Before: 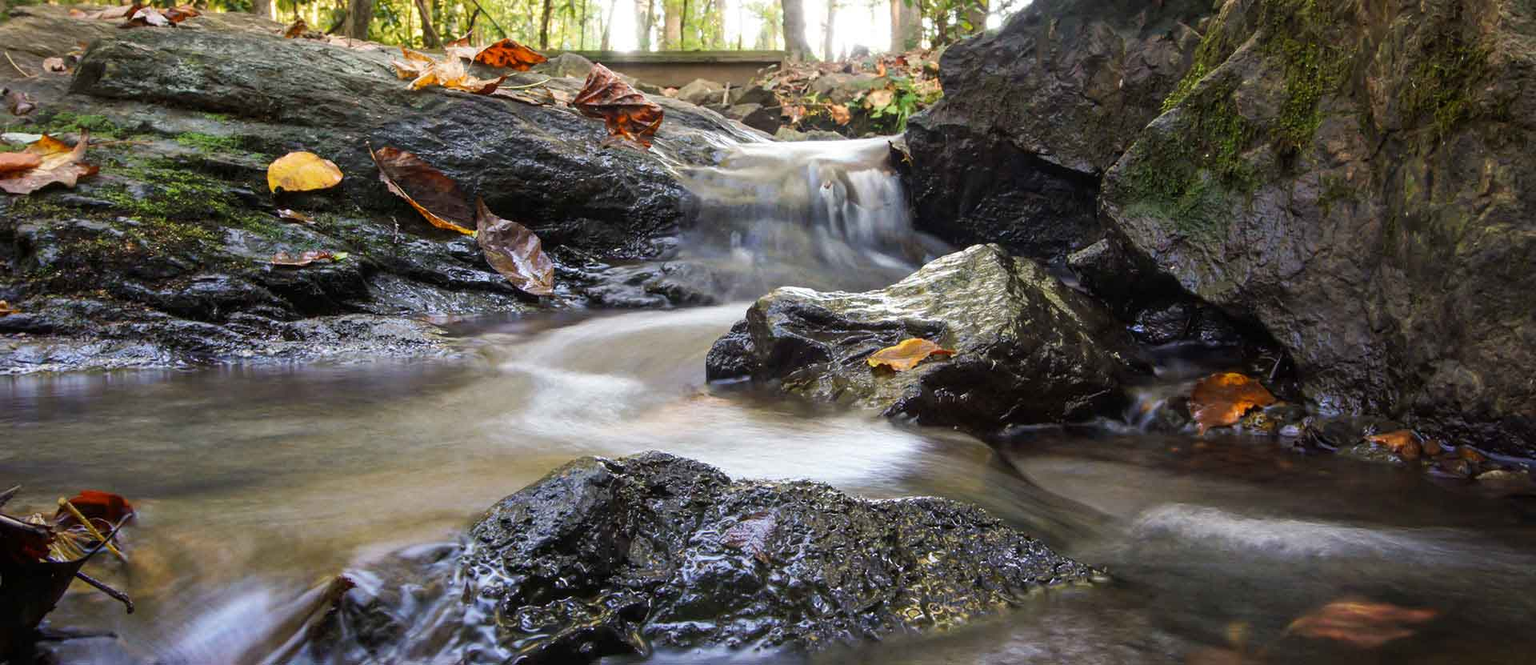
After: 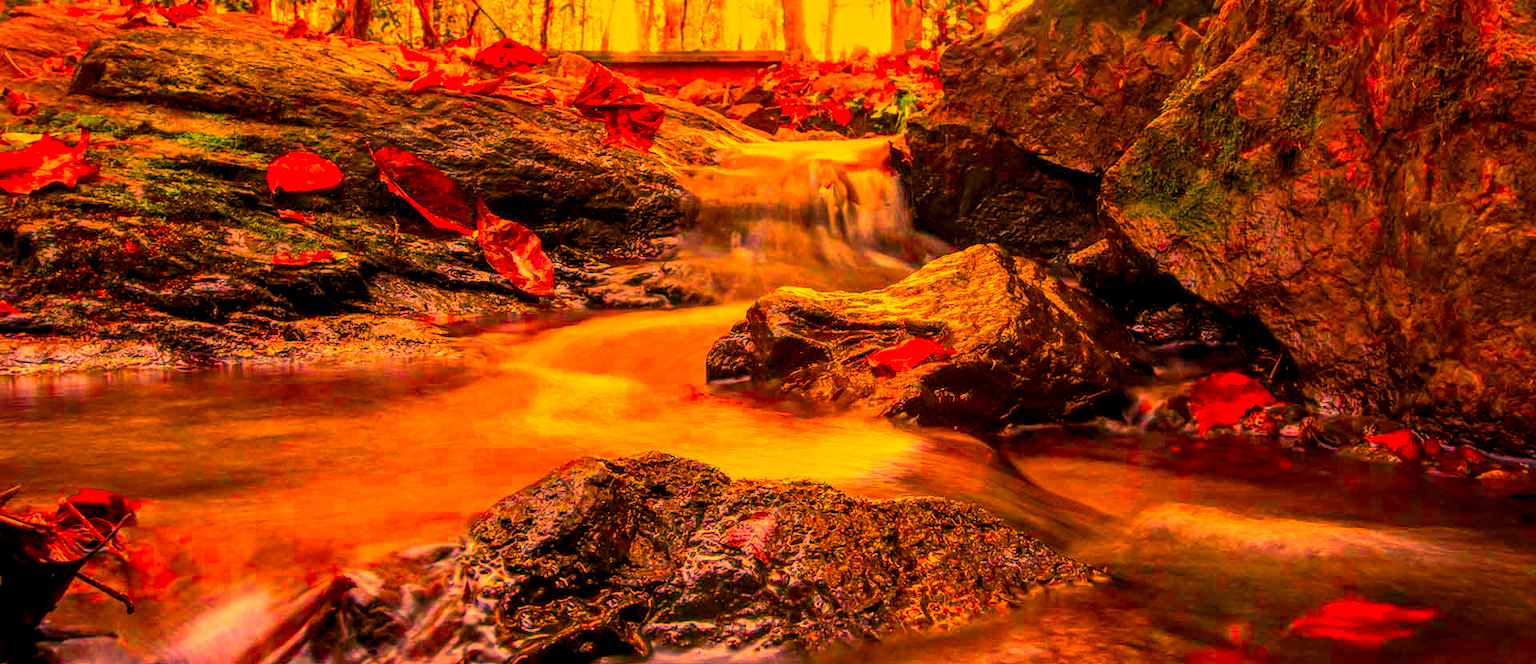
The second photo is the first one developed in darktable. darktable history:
color correction: highlights a* 1.59, highlights b* -1.7, saturation 2.48
local contrast: highlights 20%, detail 150%
white balance: red 1.467, blue 0.684
